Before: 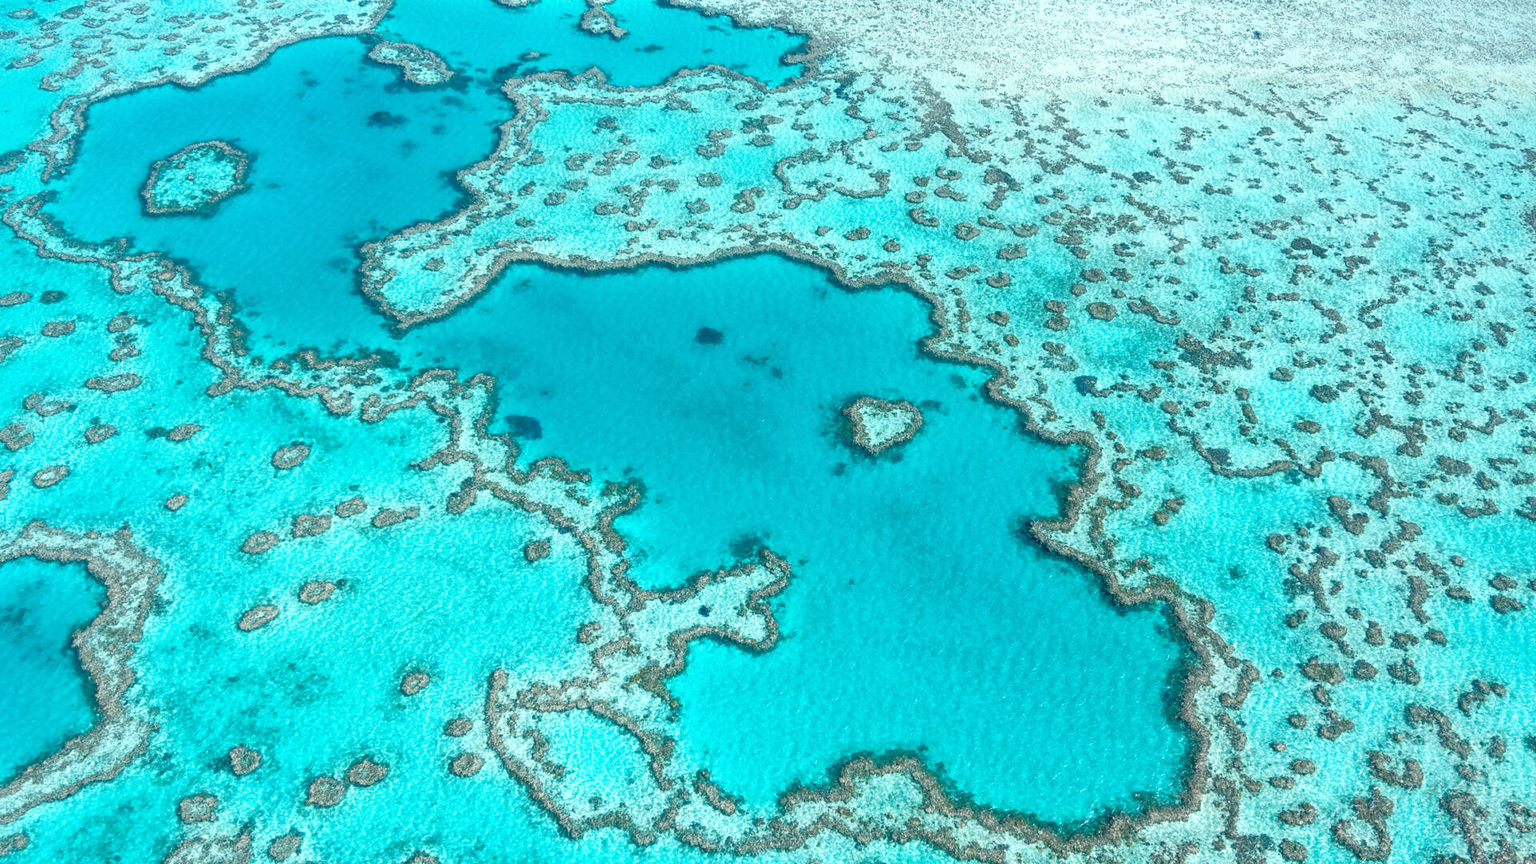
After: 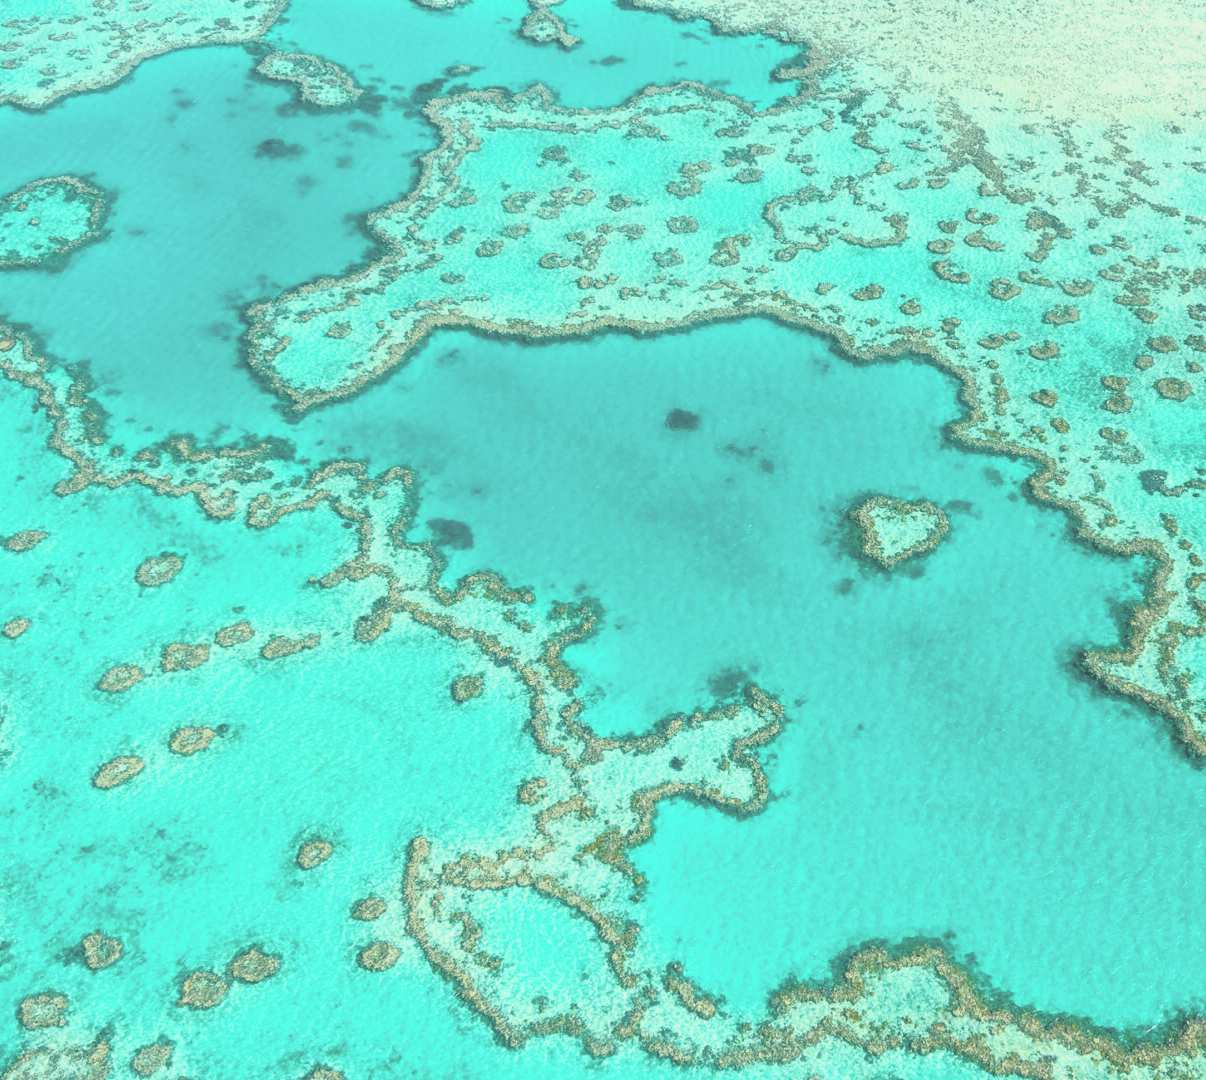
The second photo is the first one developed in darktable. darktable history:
tone curve: curves: ch0 [(0, 0.028) (0.037, 0.05) (0.123, 0.114) (0.19, 0.176) (0.269, 0.27) (0.48, 0.57) (0.595, 0.695) (0.718, 0.823) (0.855, 0.913) (1, 0.982)]; ch1 [(0, 0) (0.243, 0.245) (0.422, 0.415) (0.493, 0.495) (0.508, 0.506) (0.536, 0.538) (0.569, 0.58) (0.611, 0.644) (0.769, 0.807) (1, 1)]; ch2 [(0, 0) (0.249, 0.216) (0.349, 0.321) (0.424, 0.442) (0.476, 0.483) (0.498, 0.499) (0.517, 0.519) (0.532, 0.547) (0.569, 0.608) (0.614, 0.661) (0.706, 0.75) (0.808, 0.809) (0.991, 0.968)], color space Lab, independent channels, preserve colors none
color balance: lift [1.005, 0.99, 1.007, 1.01], gamma [1, 1.034, 1.032, 0.966], gain [0.873, 1.055, 1.067, 0.933]
crop: left 10.644%, right 26.528%
exposure: black level correction -0.062, exposure -0.05 EV, compensate highlight preservation false
